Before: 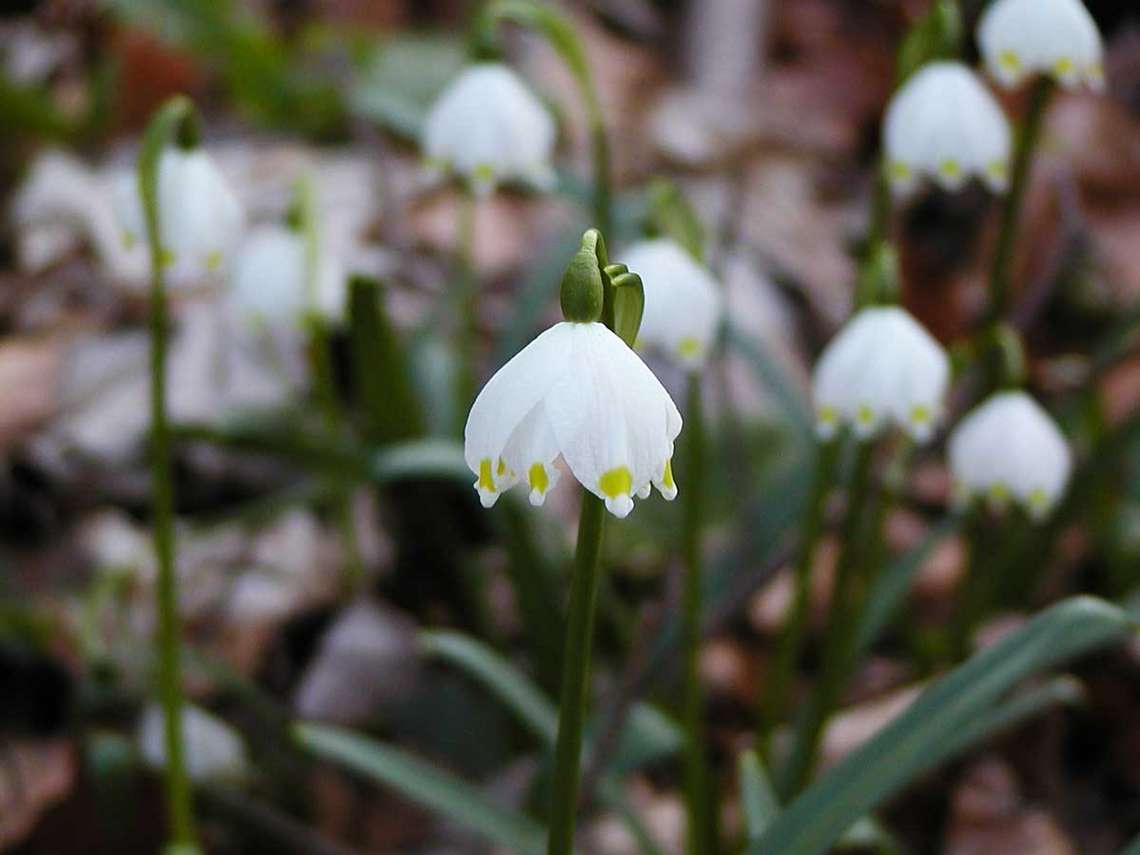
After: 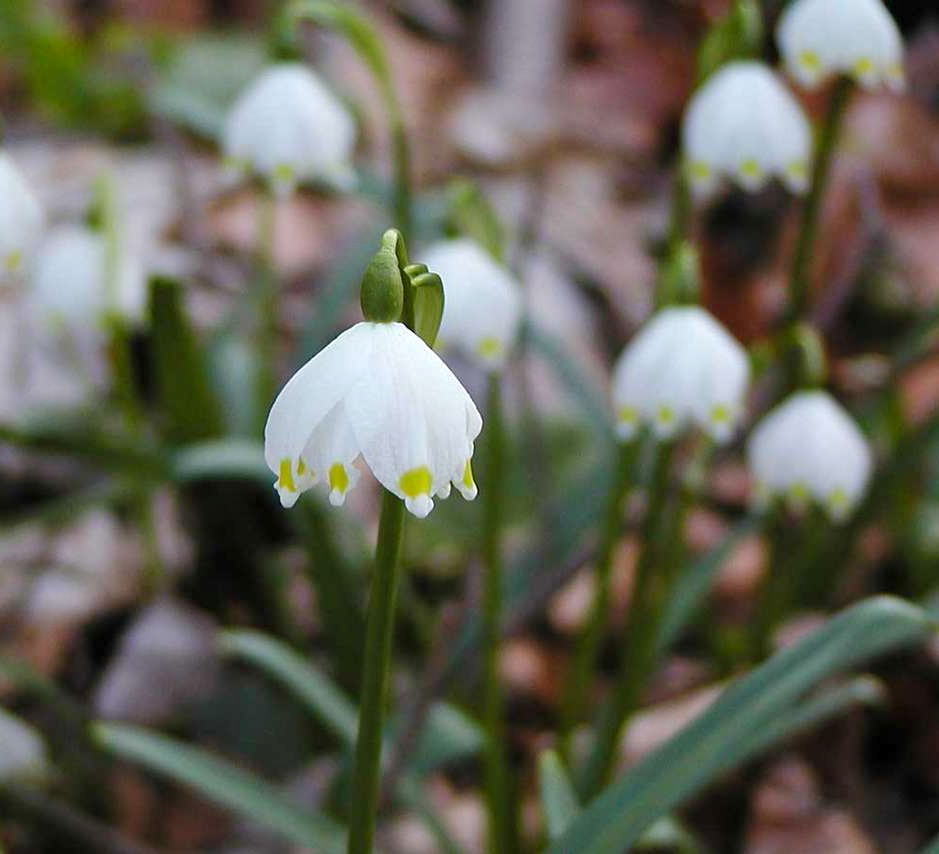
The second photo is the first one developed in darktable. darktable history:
crop: left 17.582%, bottom 0.031%
tone equalizer: -8 EV 0.25 EV, -7 EV 0.417 EV, -6 EV 0.417 EV, -5 EV 0.25 EV, -3 EV -0.25 EV, -2 EV -0.417 EV, -1 EV -0.417 EV, +0 EV -0.25 EV, edges refinement/feathering 500, mask exposure compensation -1.57 EV, preserve details guided filter
levels: mode automatic, black 0.023%, white 99.97%, levels [0.062, 0.494, 0.925]
